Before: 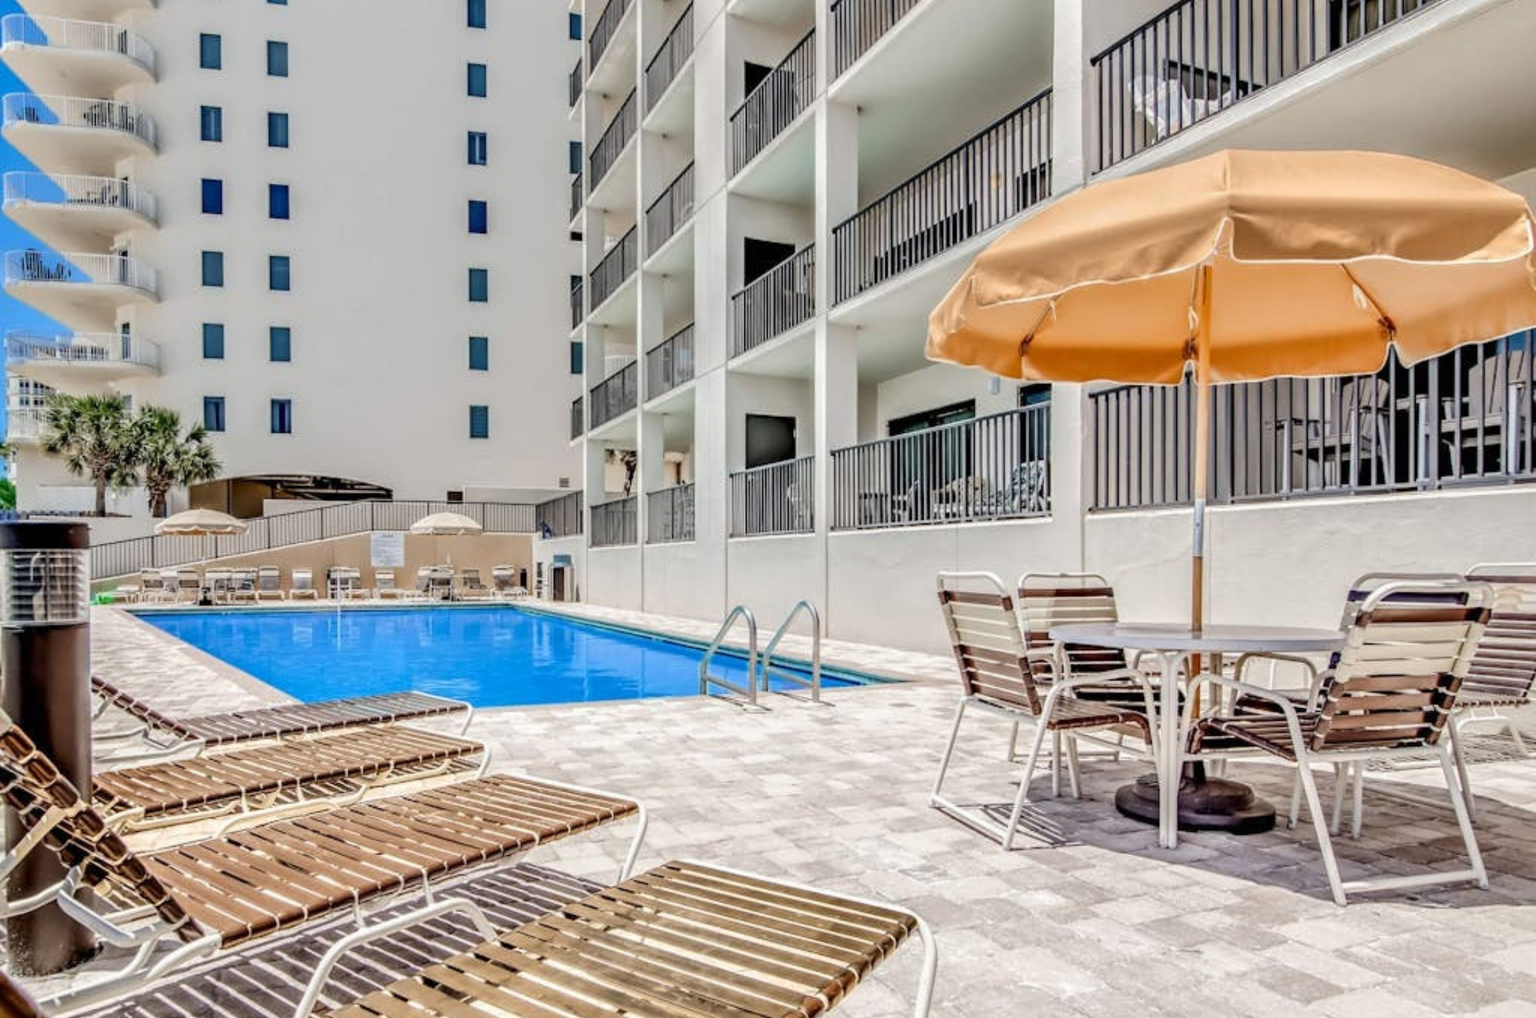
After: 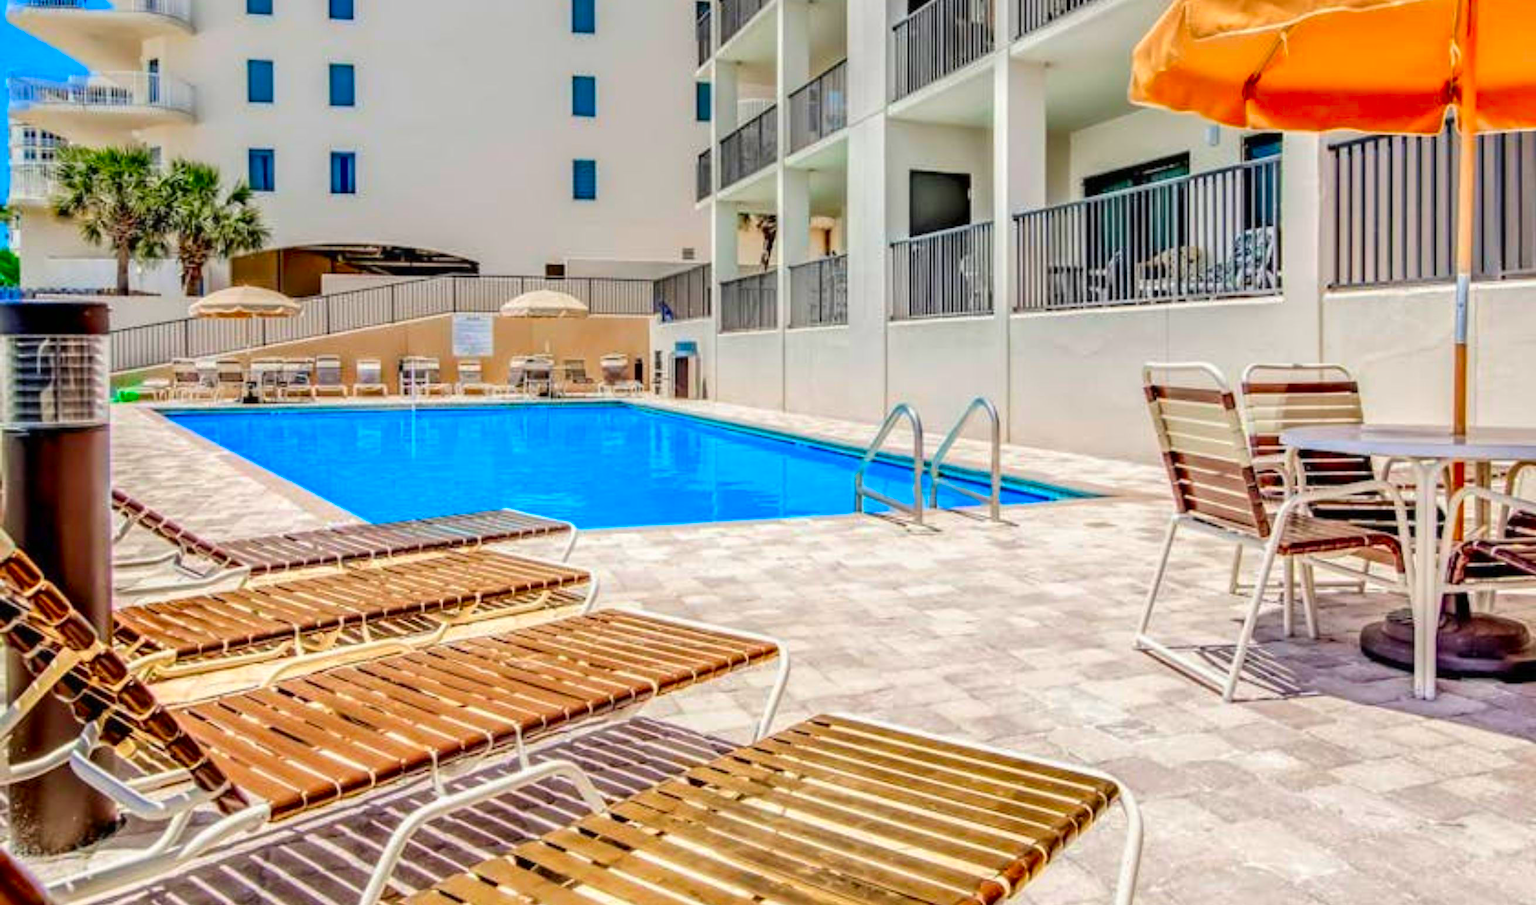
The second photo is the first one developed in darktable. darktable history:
crop: top 27.021%, right 17.973%
color correction: highlights b* 0.062, saturation 2.09
